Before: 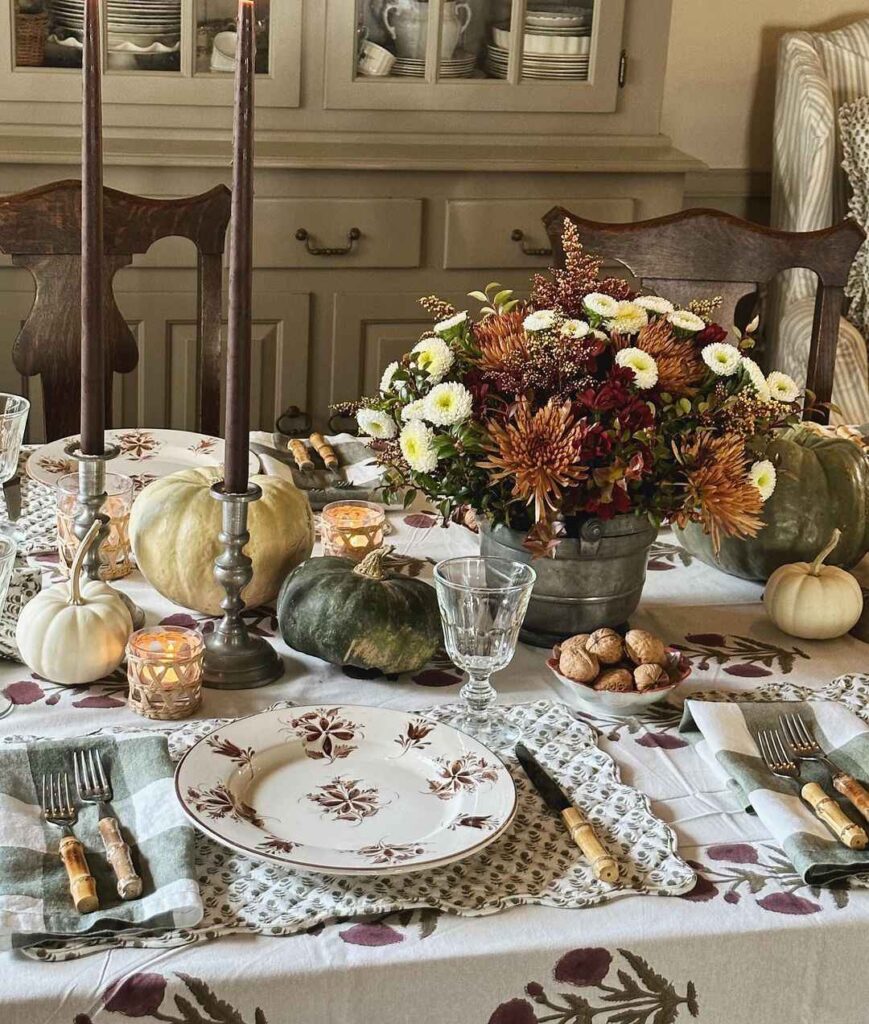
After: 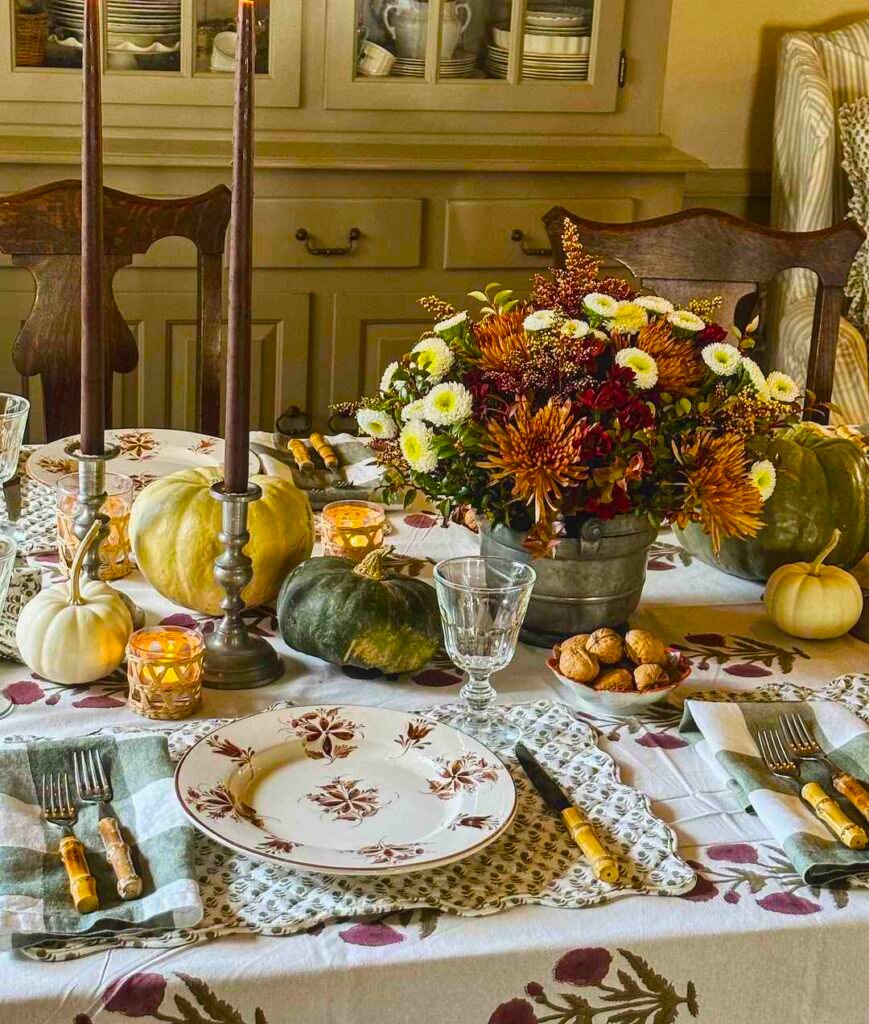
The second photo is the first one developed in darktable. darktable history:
local contrast: detail 110%
color balance rgb: linear chroma grading › global chroma 25%, perceptual saturation grading › global saturation 50%
